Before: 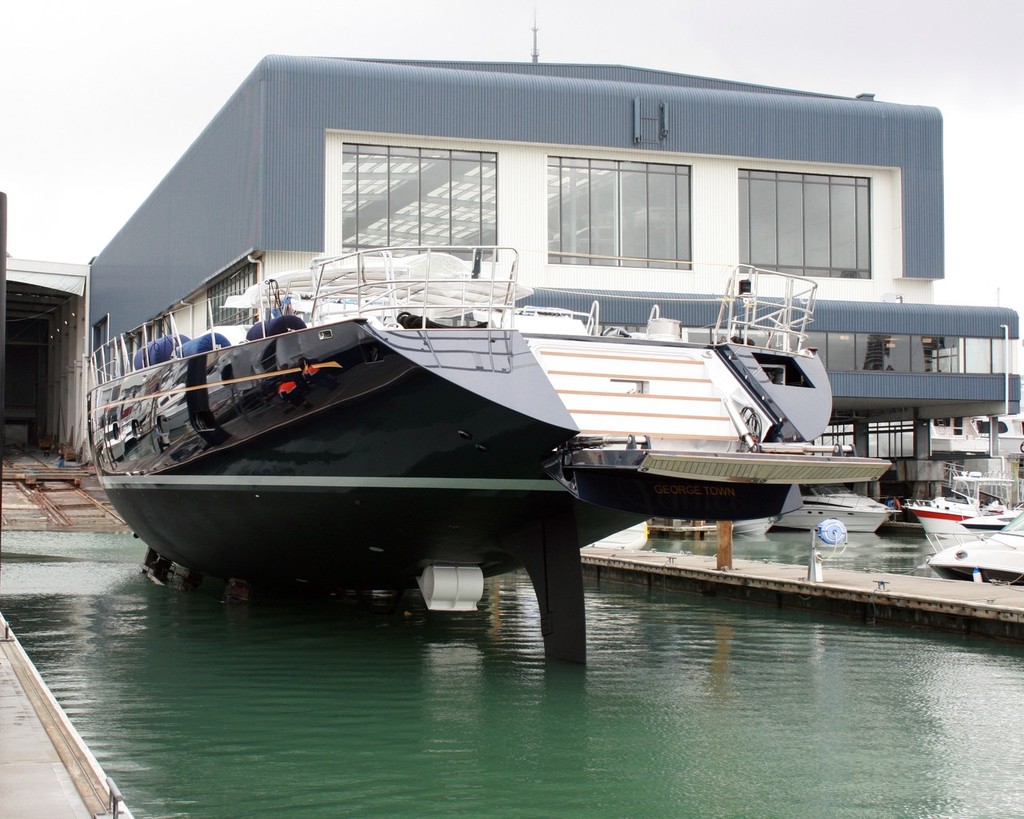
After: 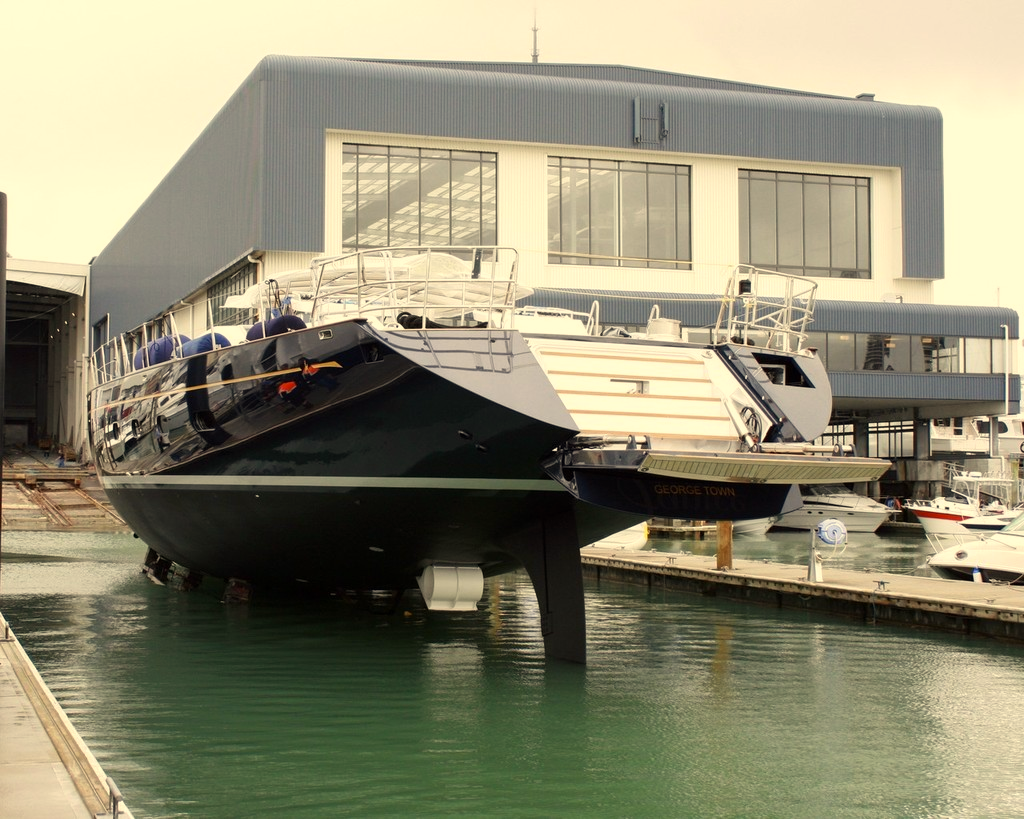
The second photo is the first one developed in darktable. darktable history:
color correction: highlights a* 2.29, highlights b* 22.53
